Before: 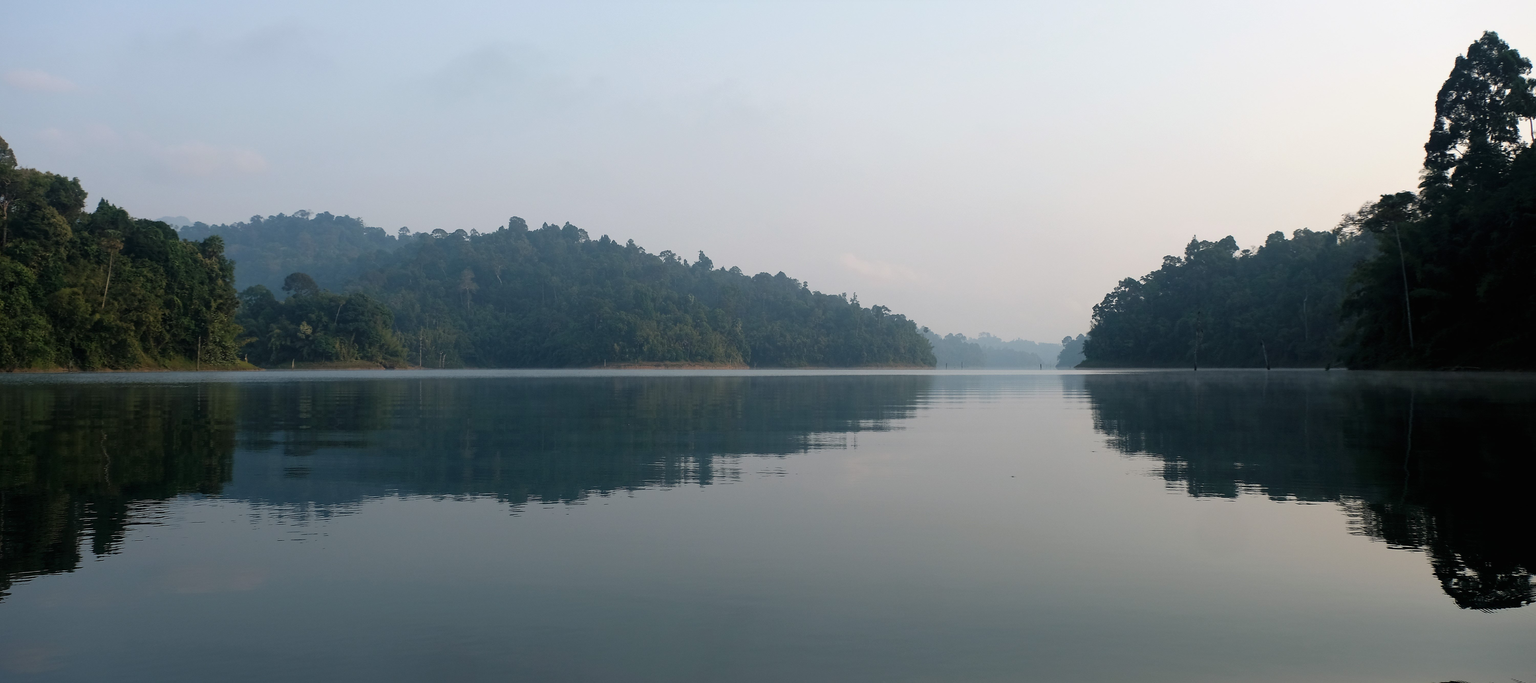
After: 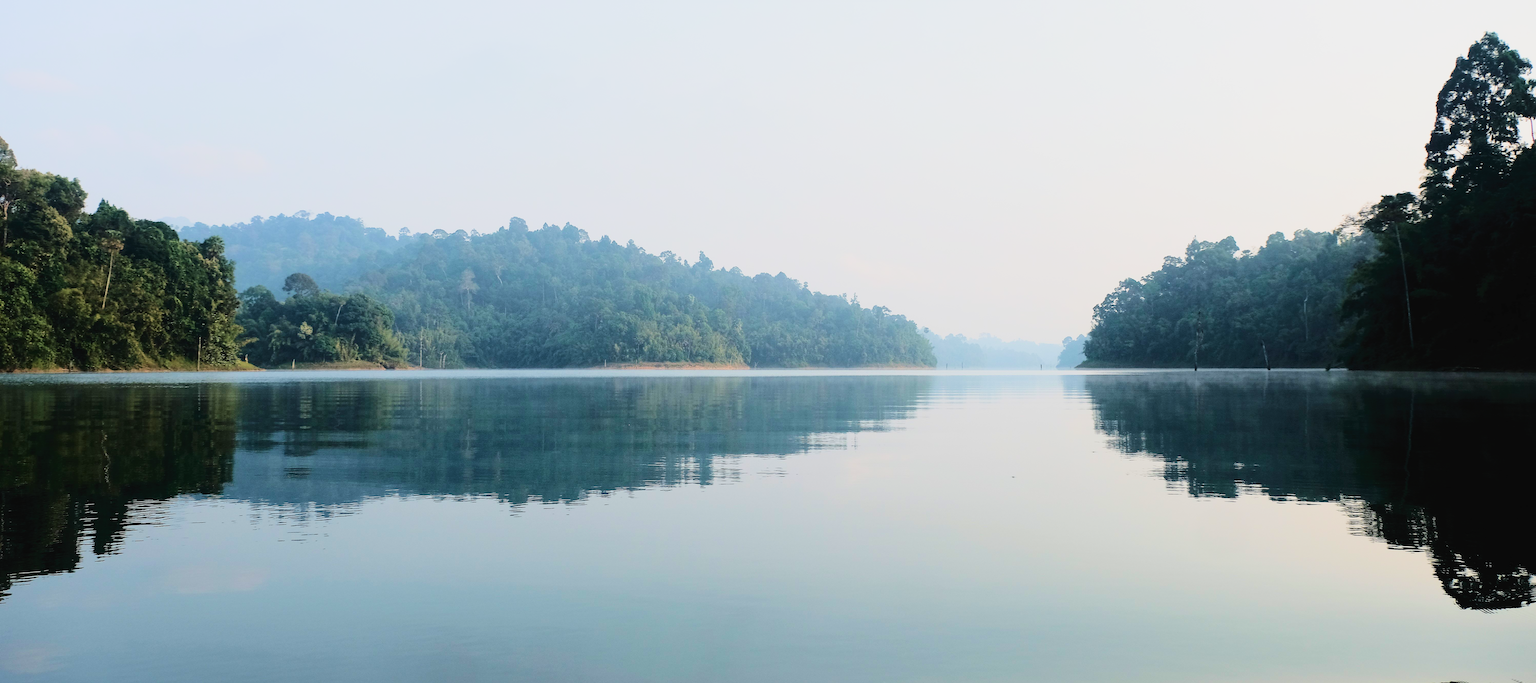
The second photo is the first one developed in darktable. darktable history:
filmic rgb: black relative exposure -7.65 EV, white relative exposure 4.56 EV, hardness 3.61, color science v5 (2021), contrast in shadows safe, contrast in highlights safe
velvia: strength 36.18%
exposure: exposure 1.207 EV, compensate exposure bias true, compensate highlight preservation false
tone curve: curves: ch0 [(0, 0) (0.003, 0.023) (0.011, 0.029) (0.025, 0.037) (0.044, 0.047) (0.069, 0.057) (0.1, 0.075) (0.136, 0.103) (0.177, 0.145) (0.224, 0.193) (0.277, 0.266) (0.335, 0.362) (0.399, 0.473) (0.468, 0.569) (0.543, 0.655) (0.623, 0.73) (0.709, 0.804) (0.801, 0.874) (0.898, 0.924) (1, 1)], color space Lab, independent channels, preserve colors none
